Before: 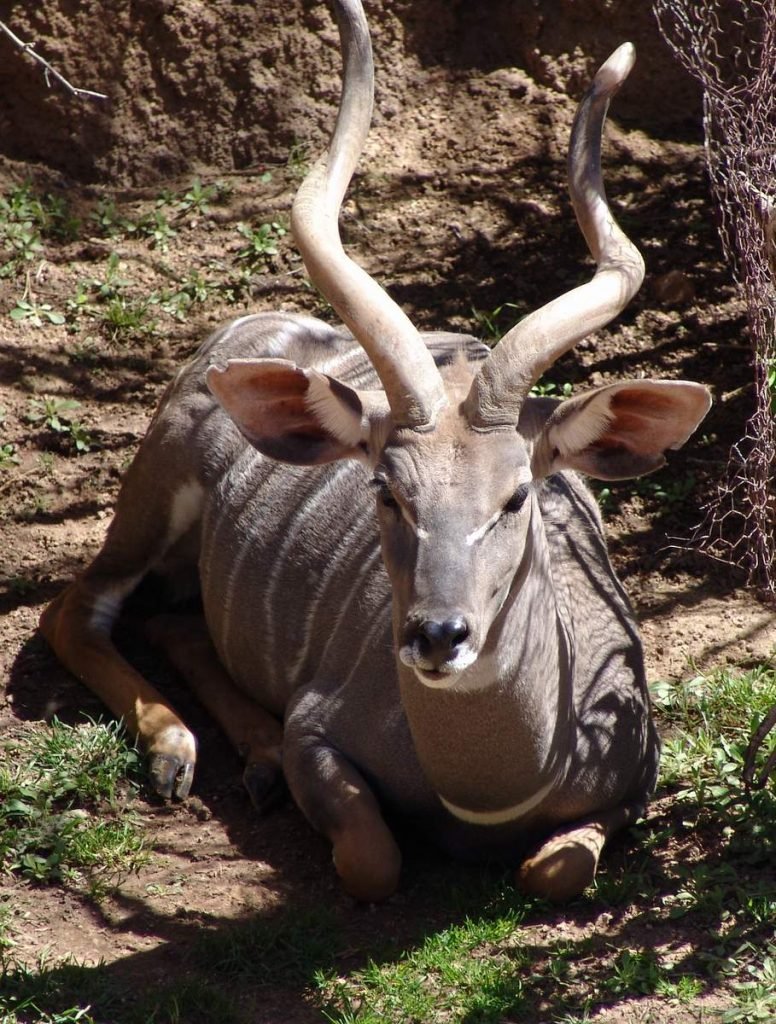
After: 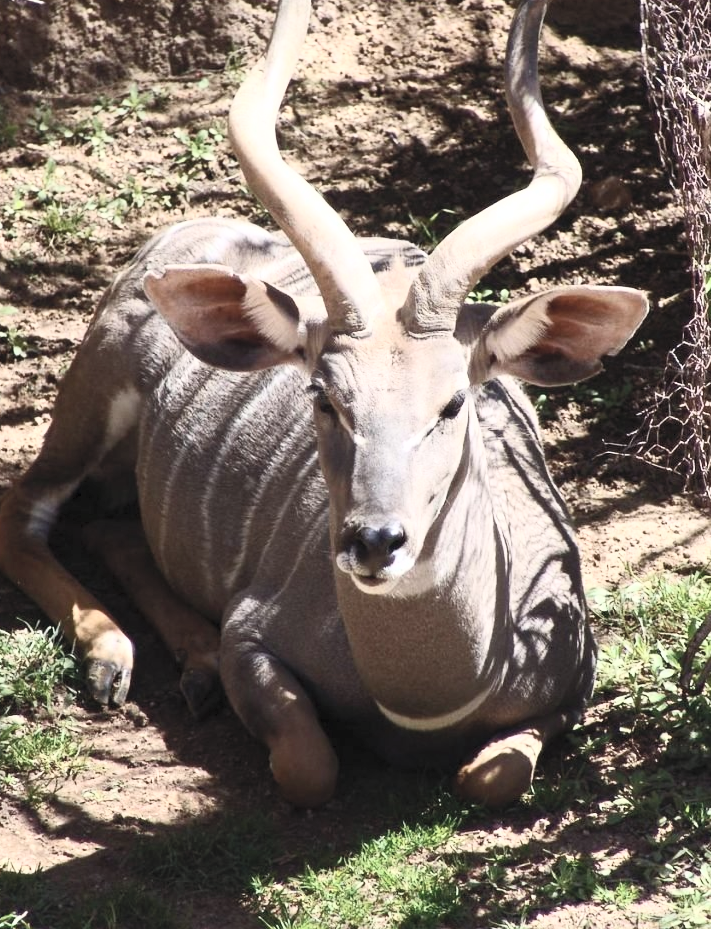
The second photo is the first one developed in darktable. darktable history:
contrast brightness saturation: contrast 0.43, brightness 0.56, saturation -0.19
crop and rotate: left 8.262%, top 9.226%
exposure: compensate highlight preservation false
